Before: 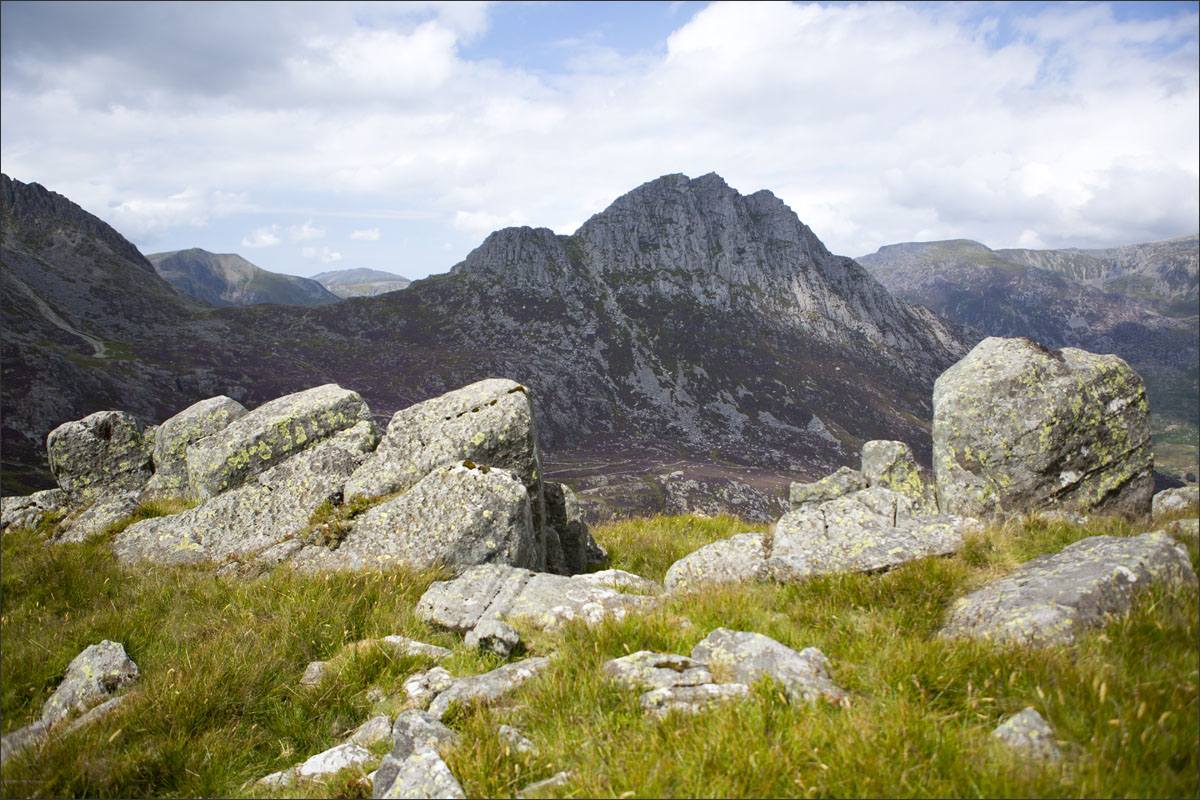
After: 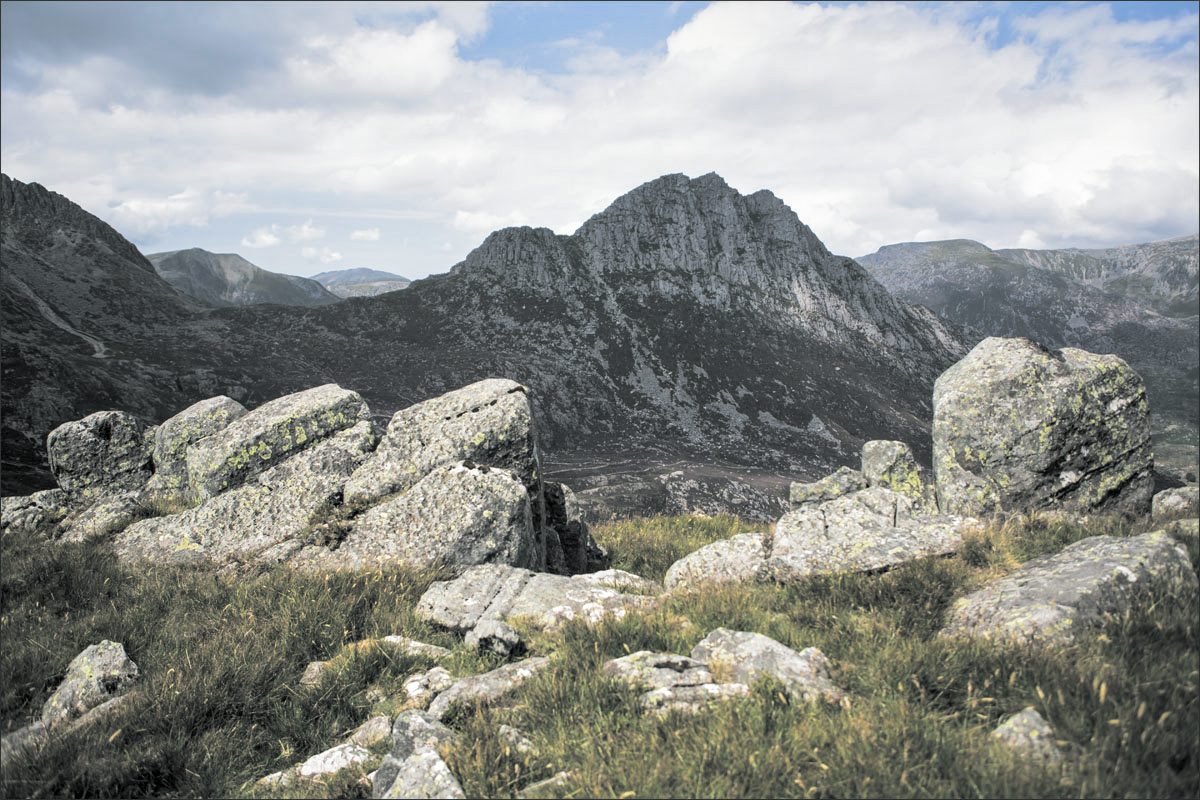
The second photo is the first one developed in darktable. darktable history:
local contrast: on, module defaults
split-toning: shadows › hue 190.8°, shadows › saturation 0.05, highlights › hue 54°, highlights › saturation 0.05, compress 0%
